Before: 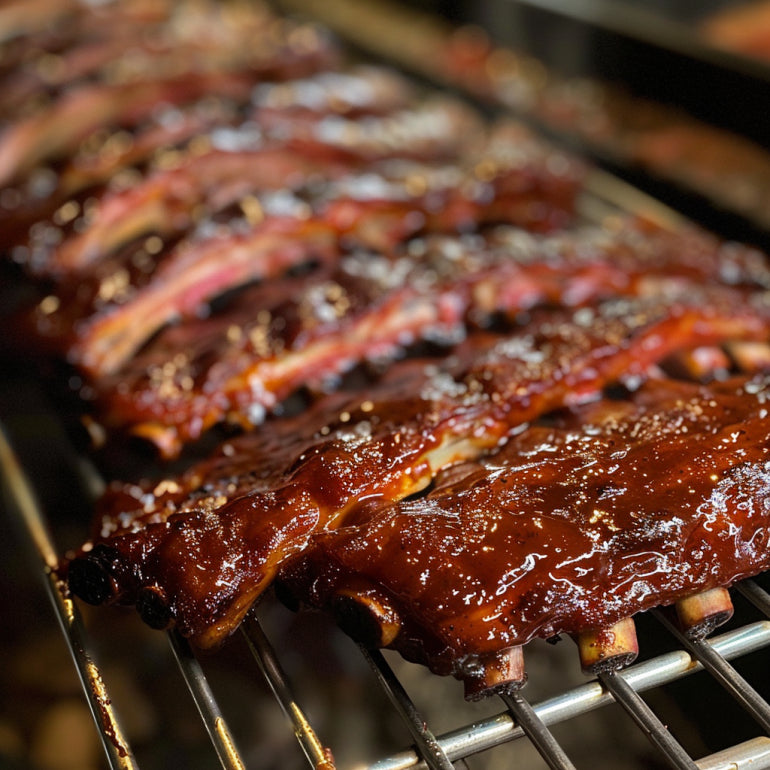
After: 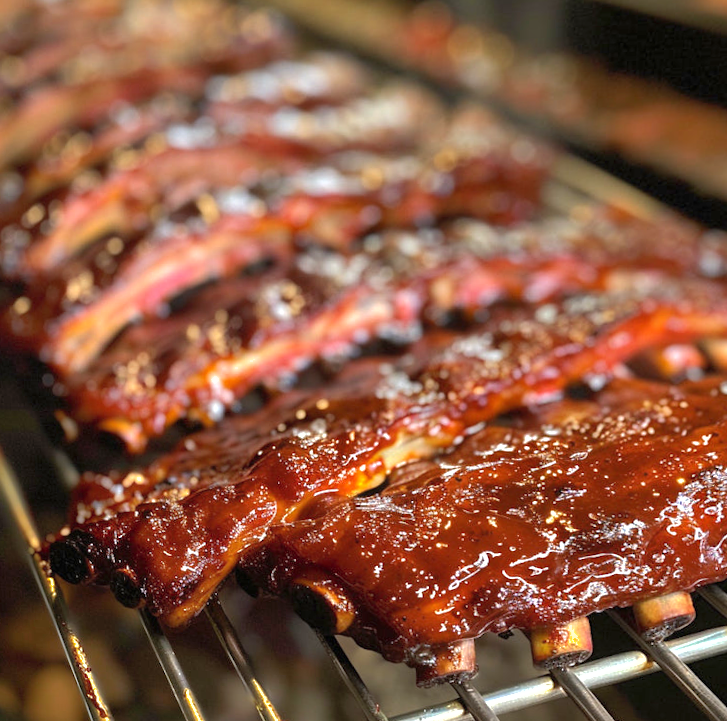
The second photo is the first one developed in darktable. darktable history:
rotate and perspective: rotation 0.062°, lens shift (vertical) 0.115, lens shift (horizontal) -0.133, crop left 0.047, crop right 0.94, crop top 0.061, crop bottom 0.94
exposure: black level correction 0, exposure 0.7 EV, compensate exposure bias true, compensate highlight preservation false
shadows and highlights: on, module defaults
